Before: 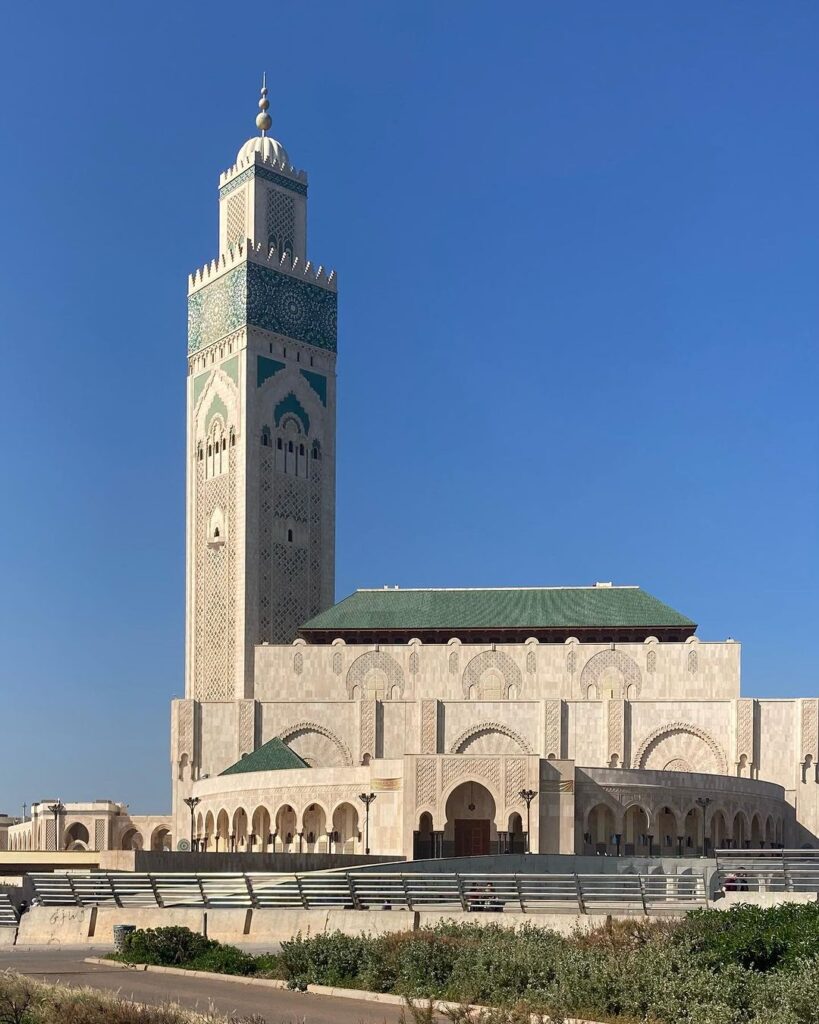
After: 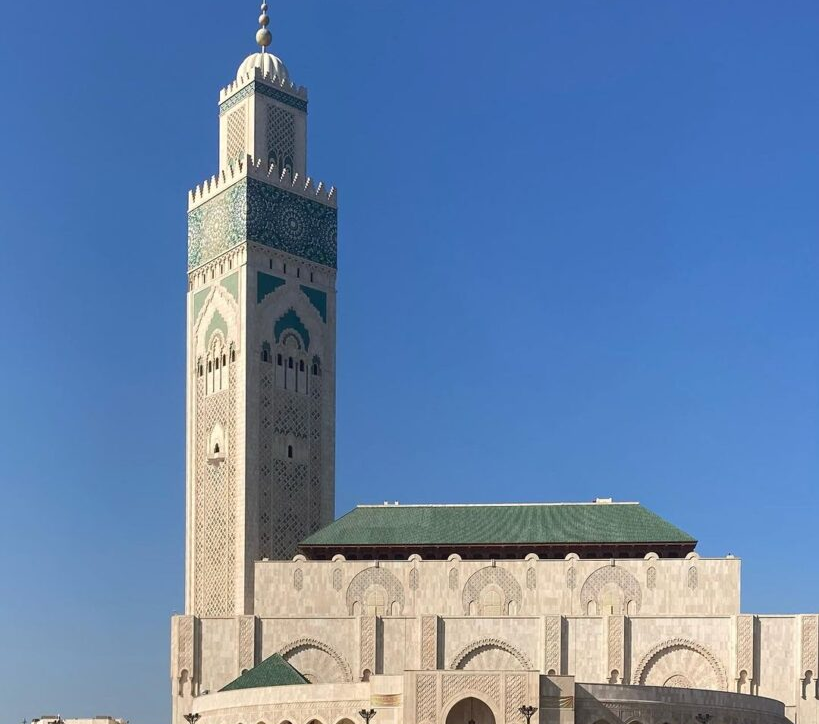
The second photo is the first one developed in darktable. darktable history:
crop and rotate: top 8.293%, bottom 20.996%
tone equalizer: on, module defaults
